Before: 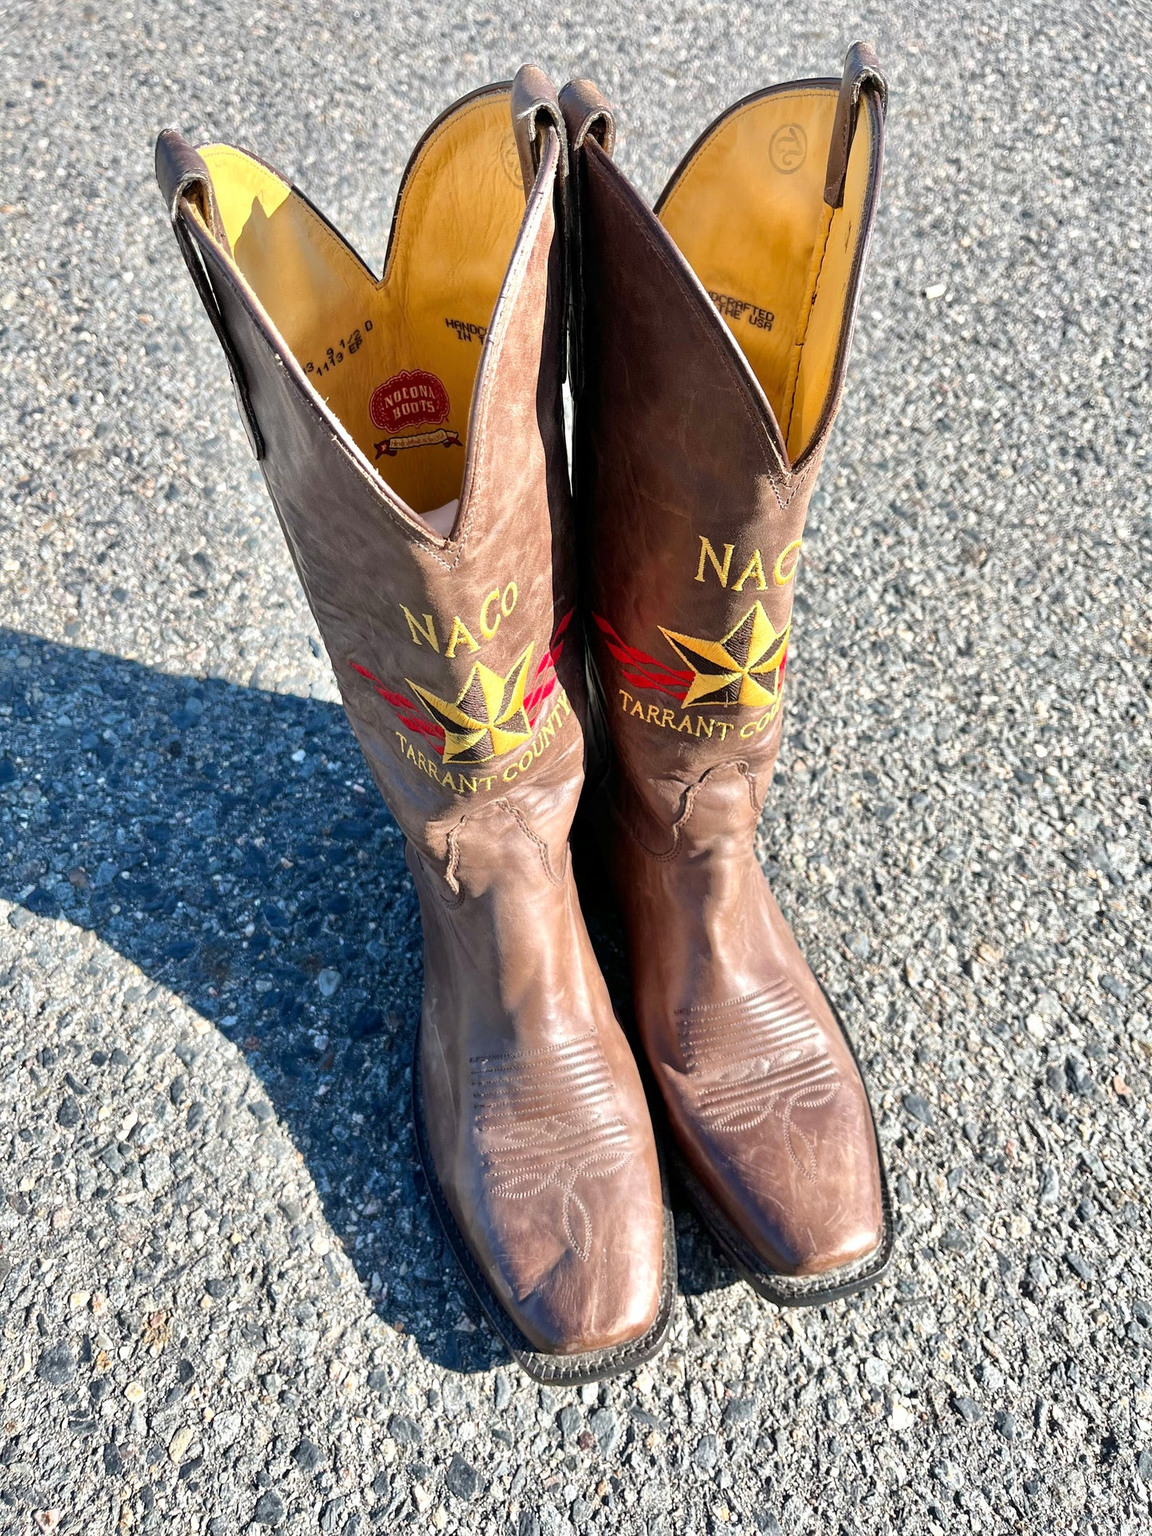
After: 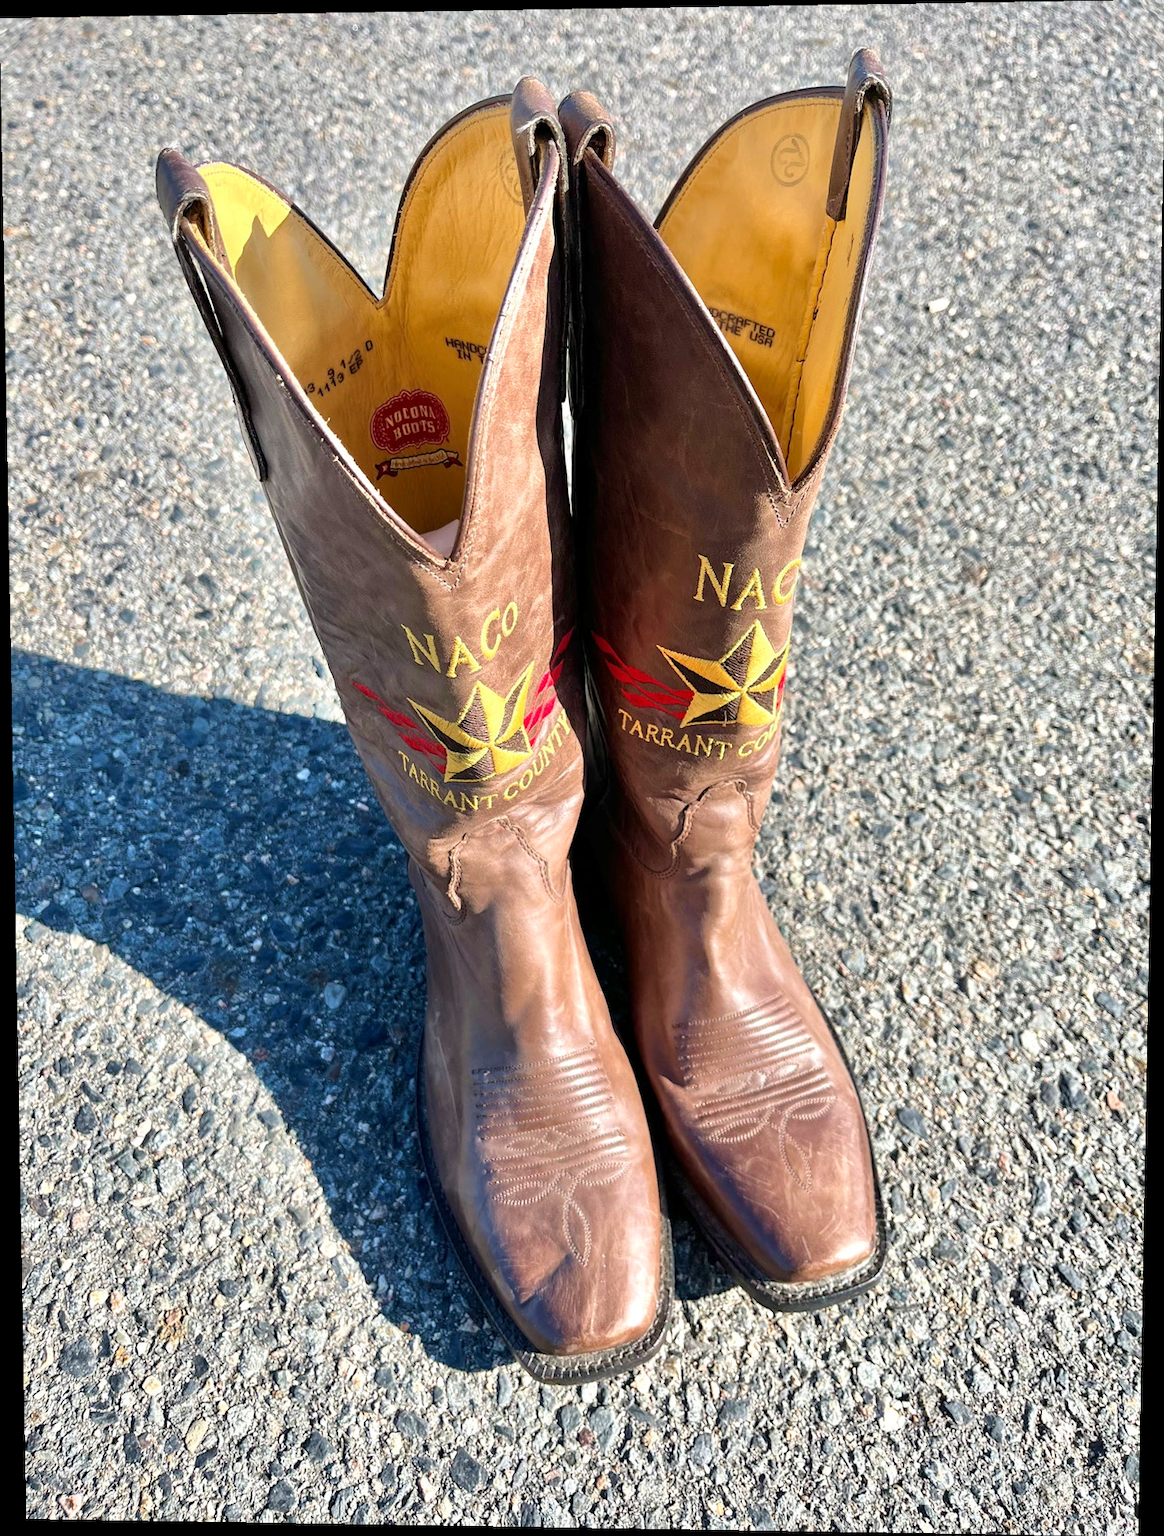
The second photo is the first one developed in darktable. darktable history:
rotate and perspective: lens shift (vertical) 0.048, lens shift (horizontal) -0.024, automatic cropping off
velvia: on, module defaults
